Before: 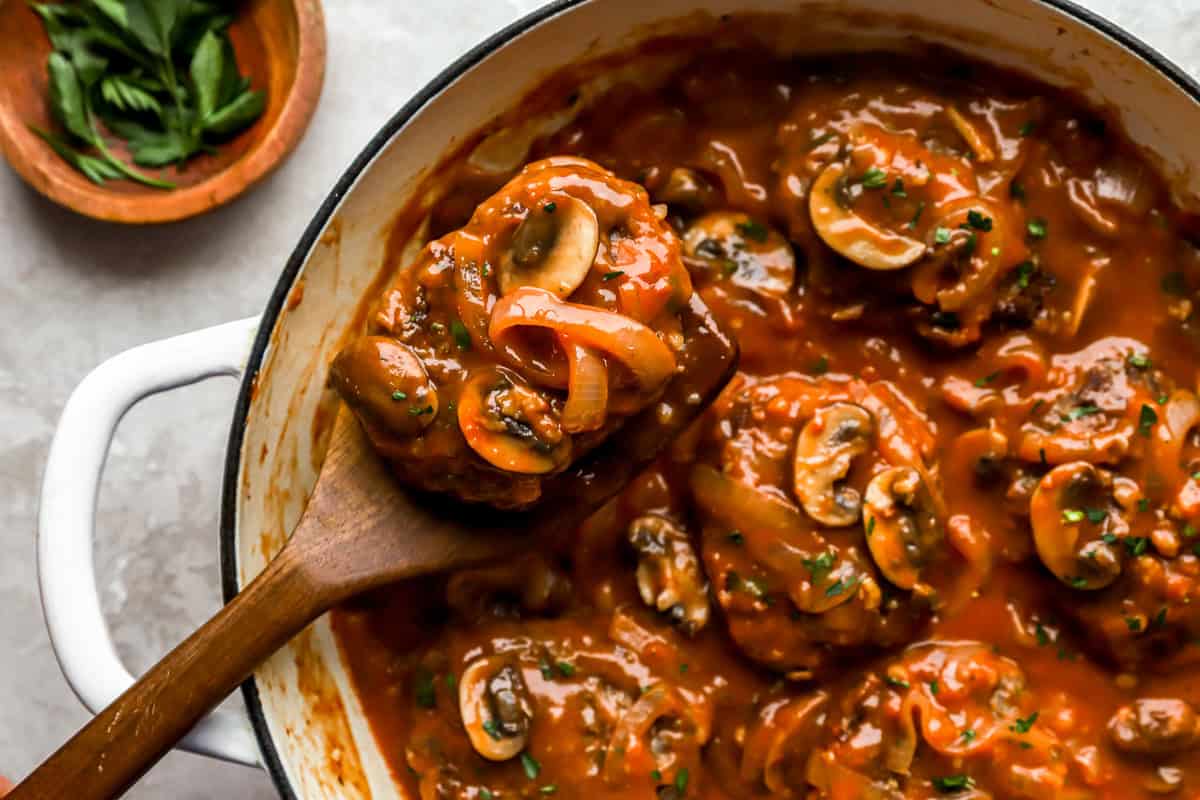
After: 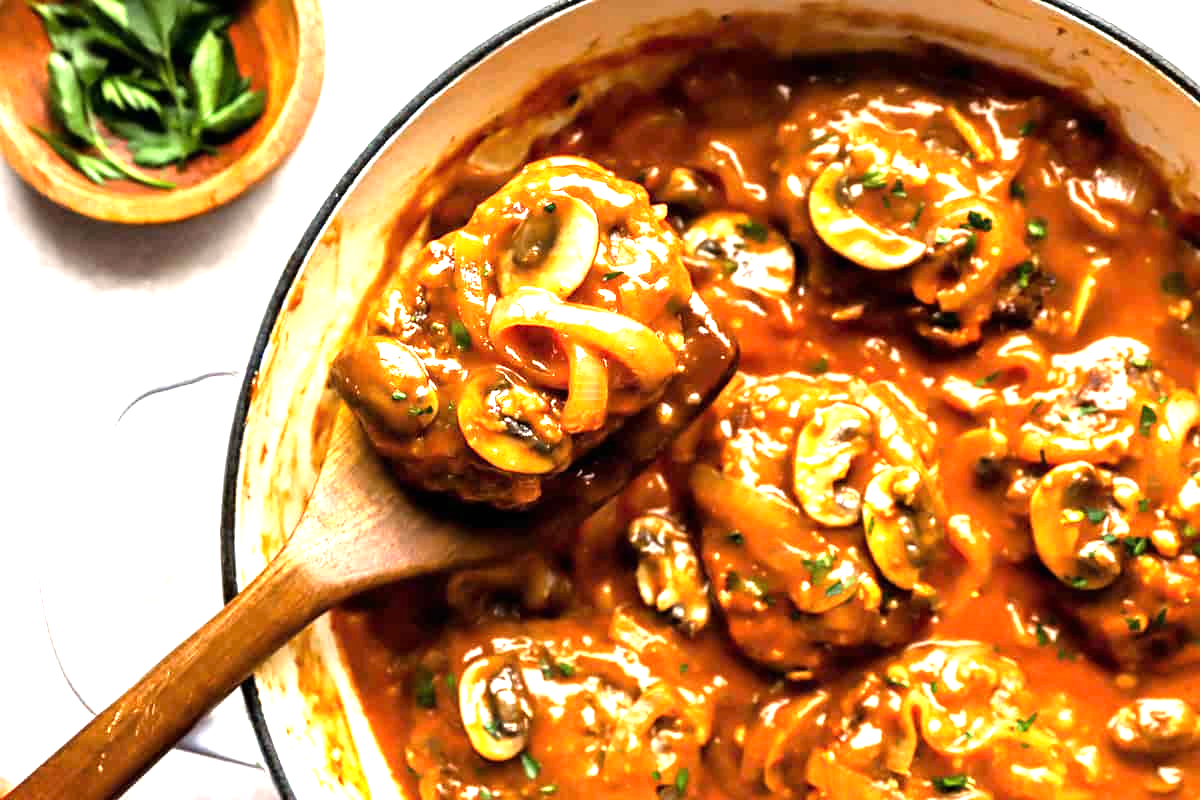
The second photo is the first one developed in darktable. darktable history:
exposure: black level correction 0, exposure 1.2 EV, compensate highlight preservation false
tone equalizer: -8 EV -0.711 EV, -7 EV -0.719 EV, -6 EV -0.596 EV, -5 EV -0.4 EV, -3 EV 0.371 EV, -2 EV 0.6 EV, -1 EV 0.697 EV, +0 EV 0.756 EV
